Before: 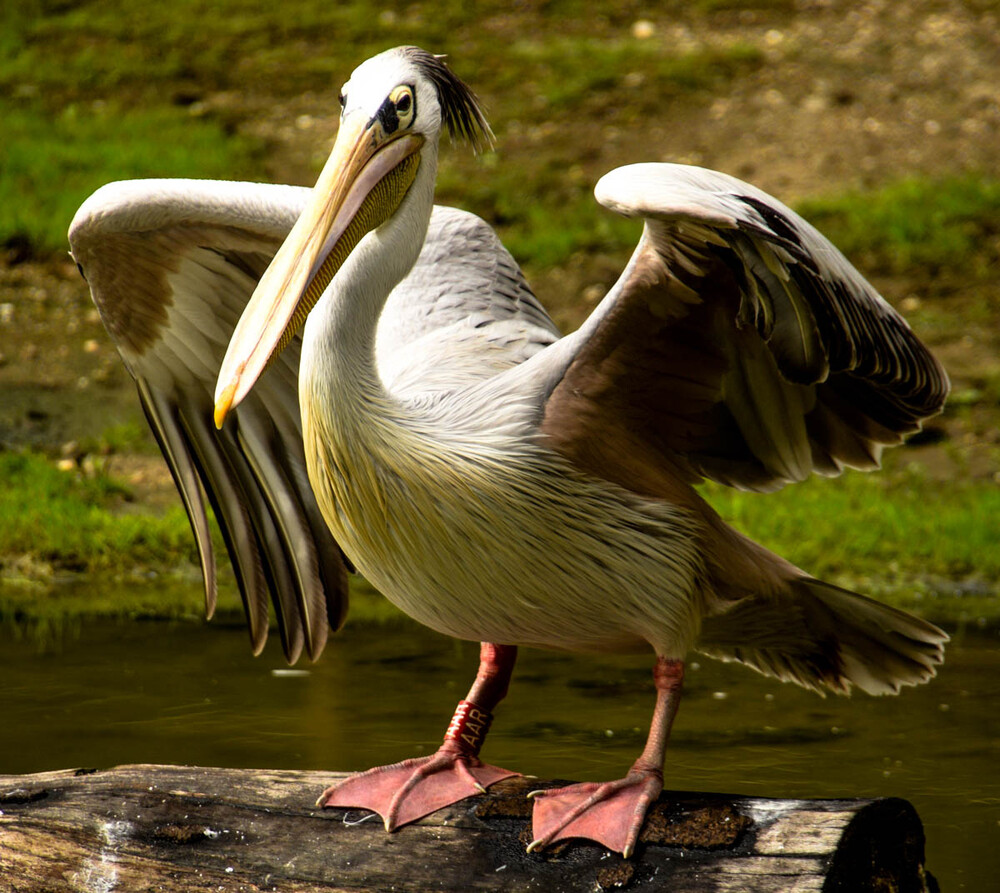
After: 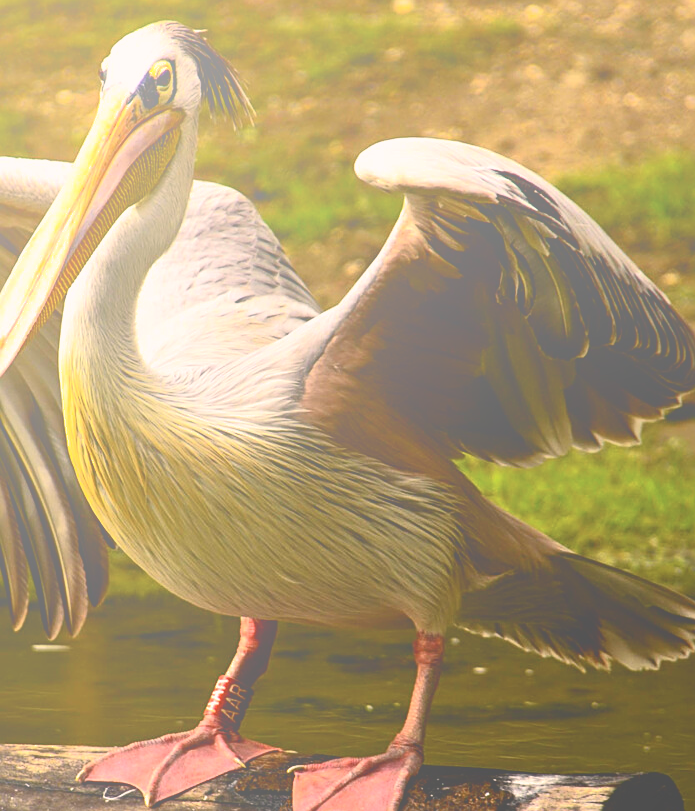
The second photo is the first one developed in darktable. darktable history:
bloom: size 70%, threshold 25%, strength 70%
crop and rotate: left 24.034%, top 2.838%, right 6.406%, bottom 6.299%
sharpen: on, module defaults
contrast brightness saturation: contrast 0.28
color correction: highlights a* 7.34, highlights b* 4.37
shadows and highlights: shadows 30
